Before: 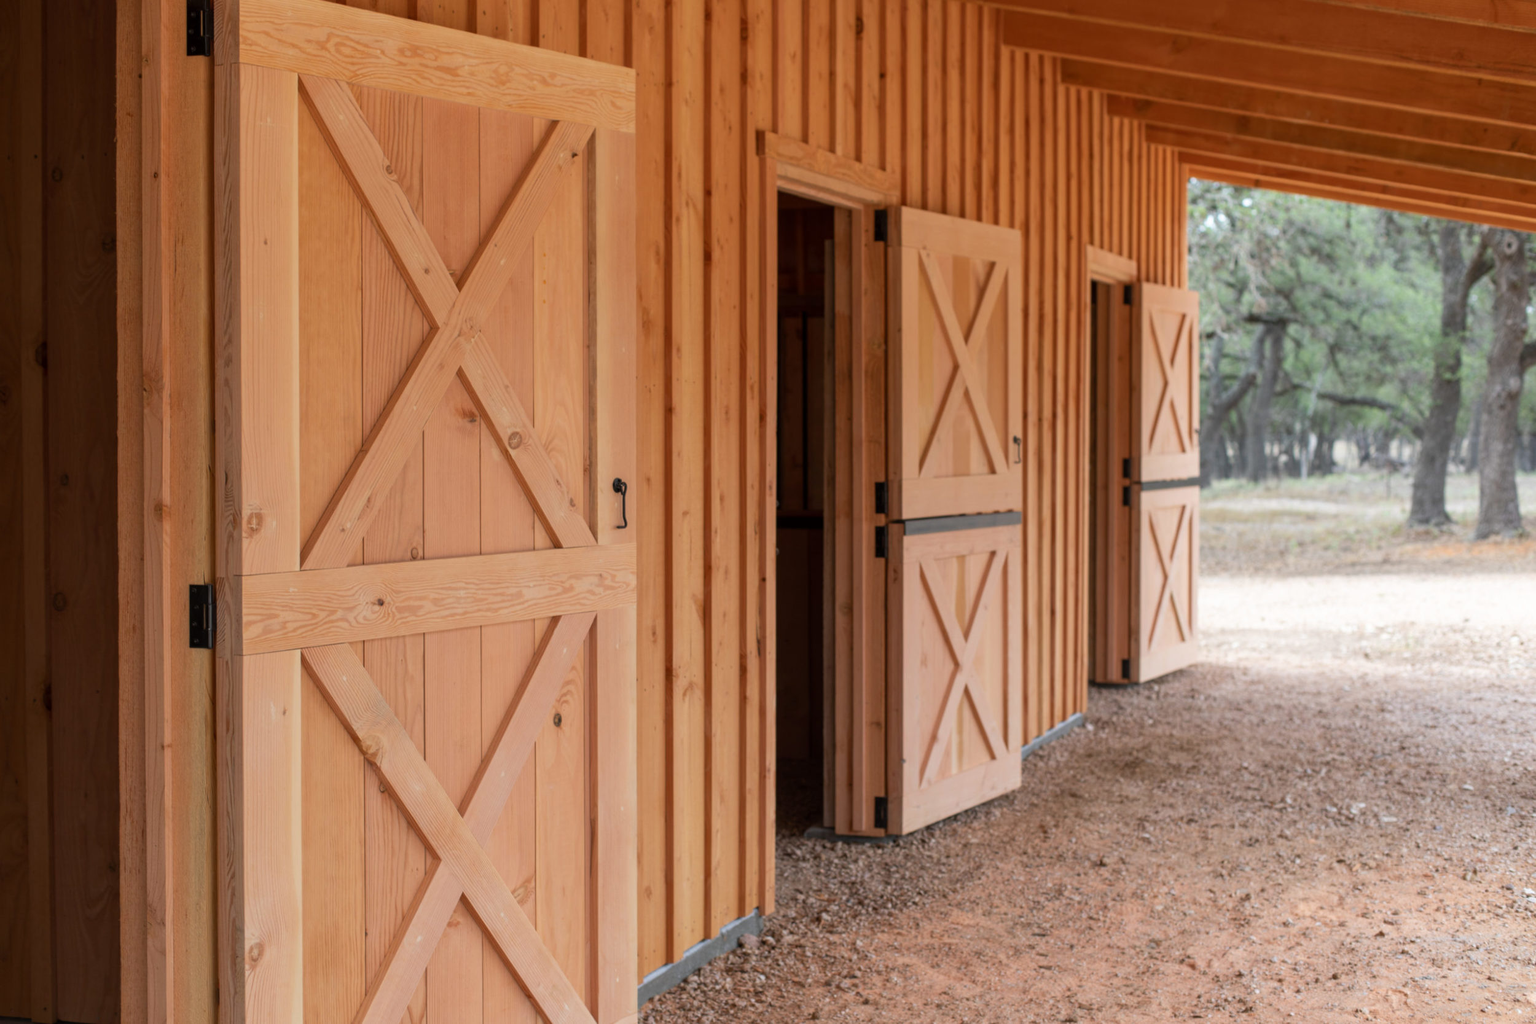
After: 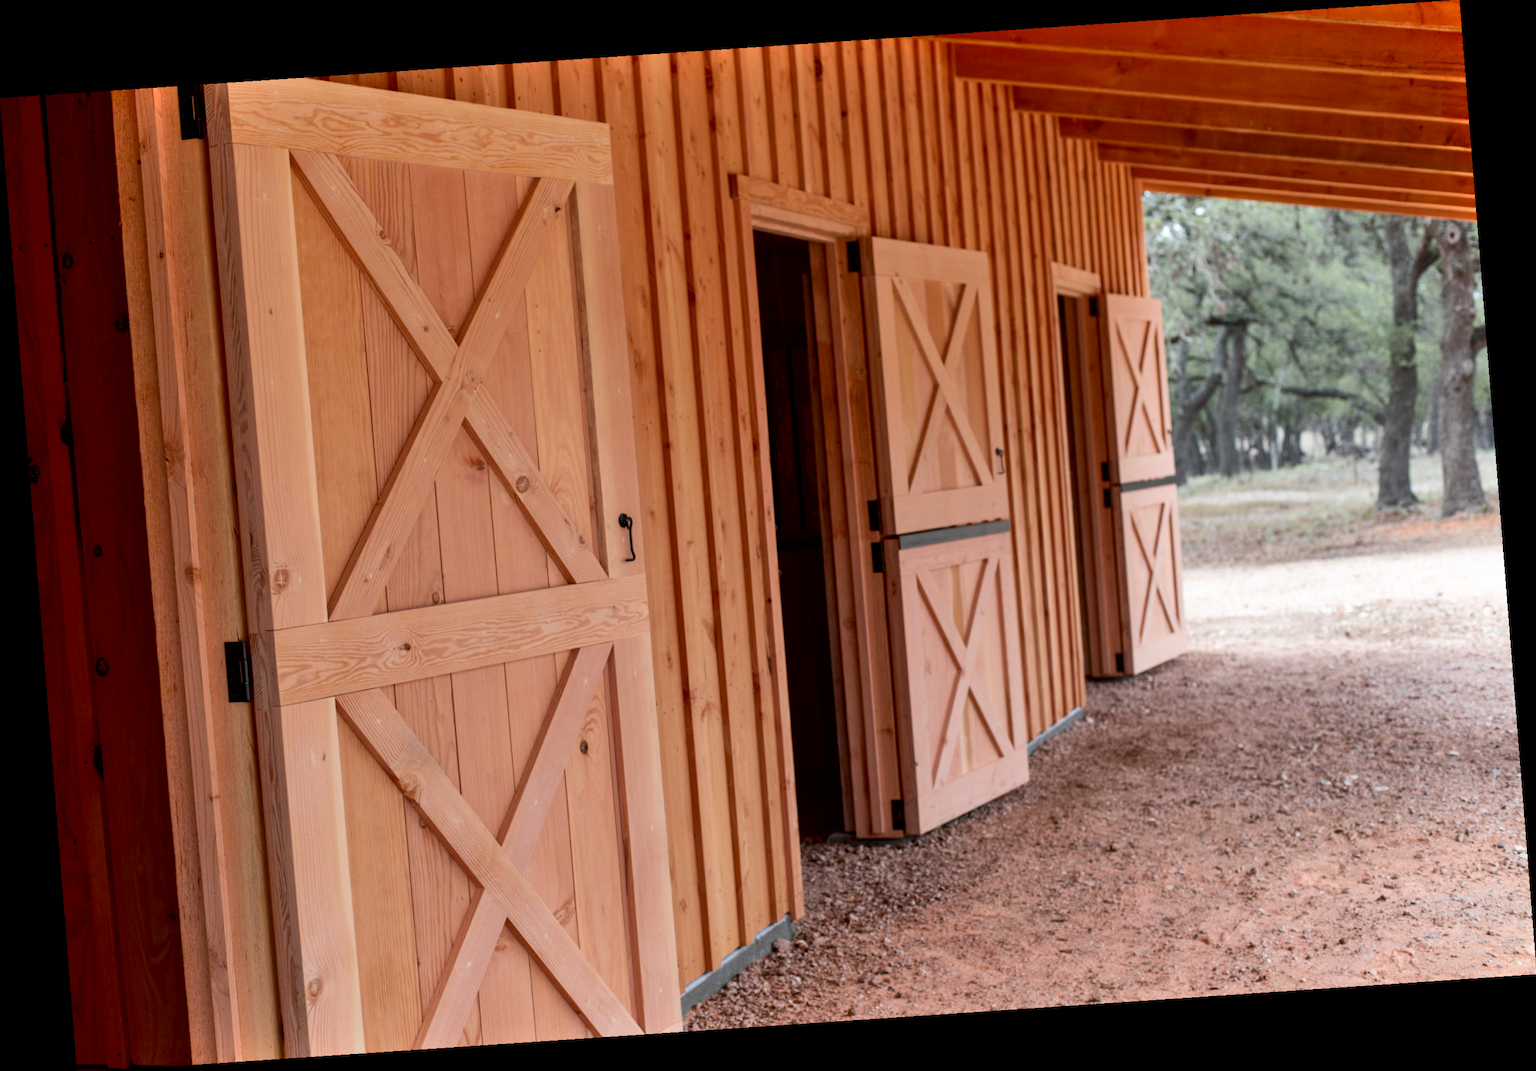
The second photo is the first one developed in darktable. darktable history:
rotate and perspective: rotation -4.2°, shear 0.006, automatic cropping off
exposure: black level correction 0.01, exposure 0.014 EV, compensate highlight preservation false
tone curve: curves: ch0 [(0, 0) (0.227, 0.17) (0.766, 0.774) (1, 1)]; ch1 [(0, 0) (0.114, 0.127) (0.437, 0.452) (0.498, 0.498) (0.529, 0.541) (0.579, 0.589) (1, 1)]; ch2 [(0, 0) (0.233, 0.259) (0.493, 0.492) (0.587, 0.573) (1, 1)], color space Lab, independent channels, preserve colors none
shadows and highlights: soften with gaussian
